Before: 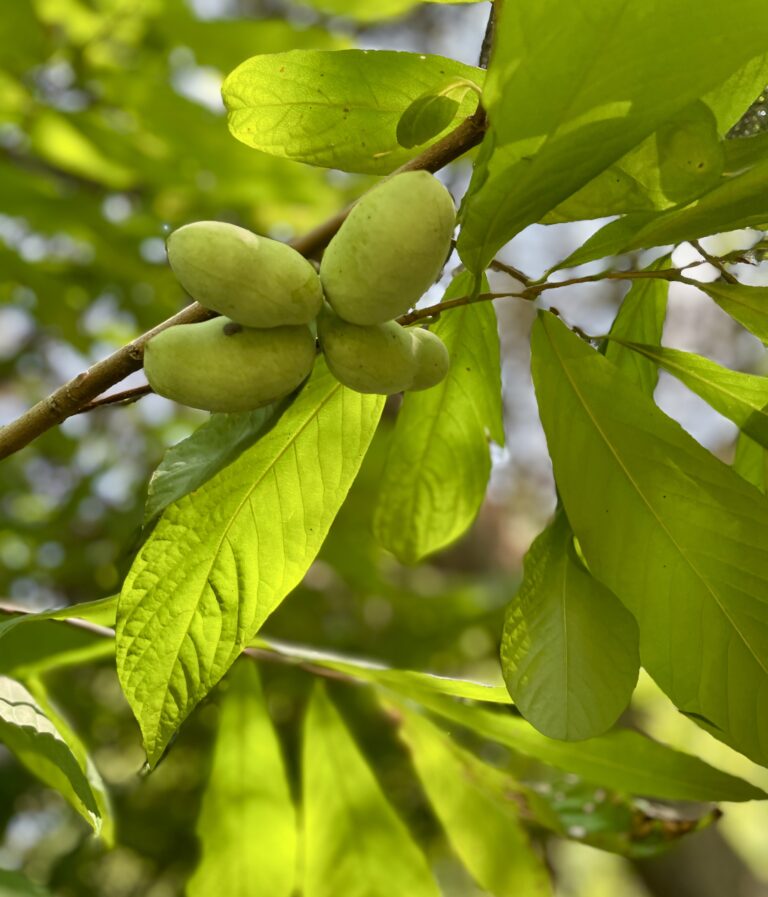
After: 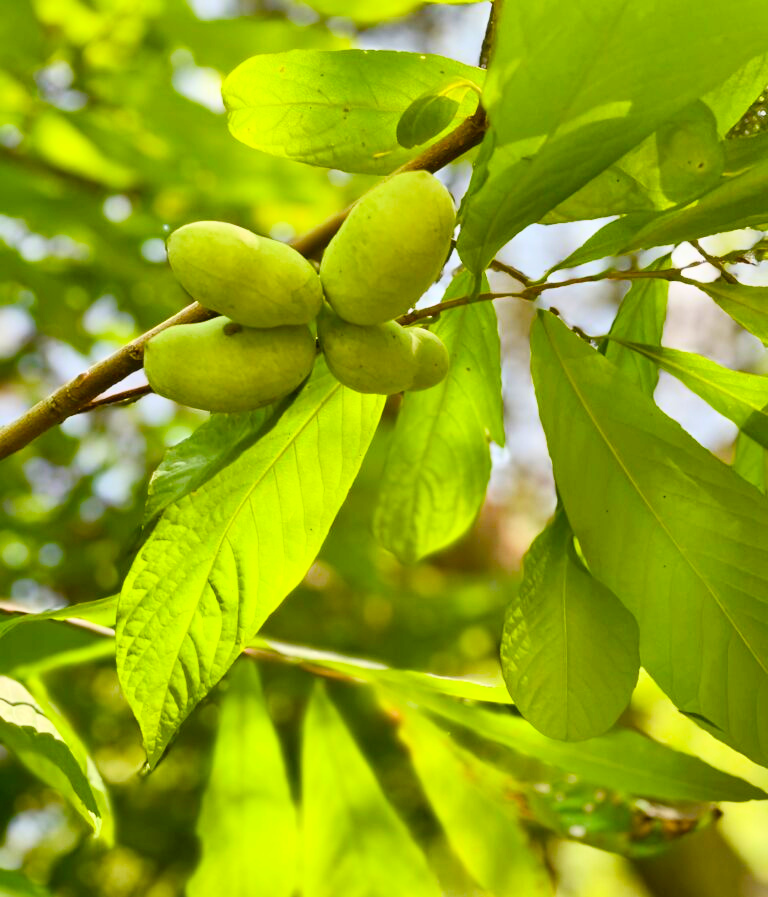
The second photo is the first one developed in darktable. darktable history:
contrast brightness saturation: contrast 0.238, brightness 0.249, saturation 0.384
color balance rgb: perceptual saturation grading › global saturation 45.871%, perceptual saturation grading › highlights -49.978%, perceptual saturation grading › shadows 29.862%
